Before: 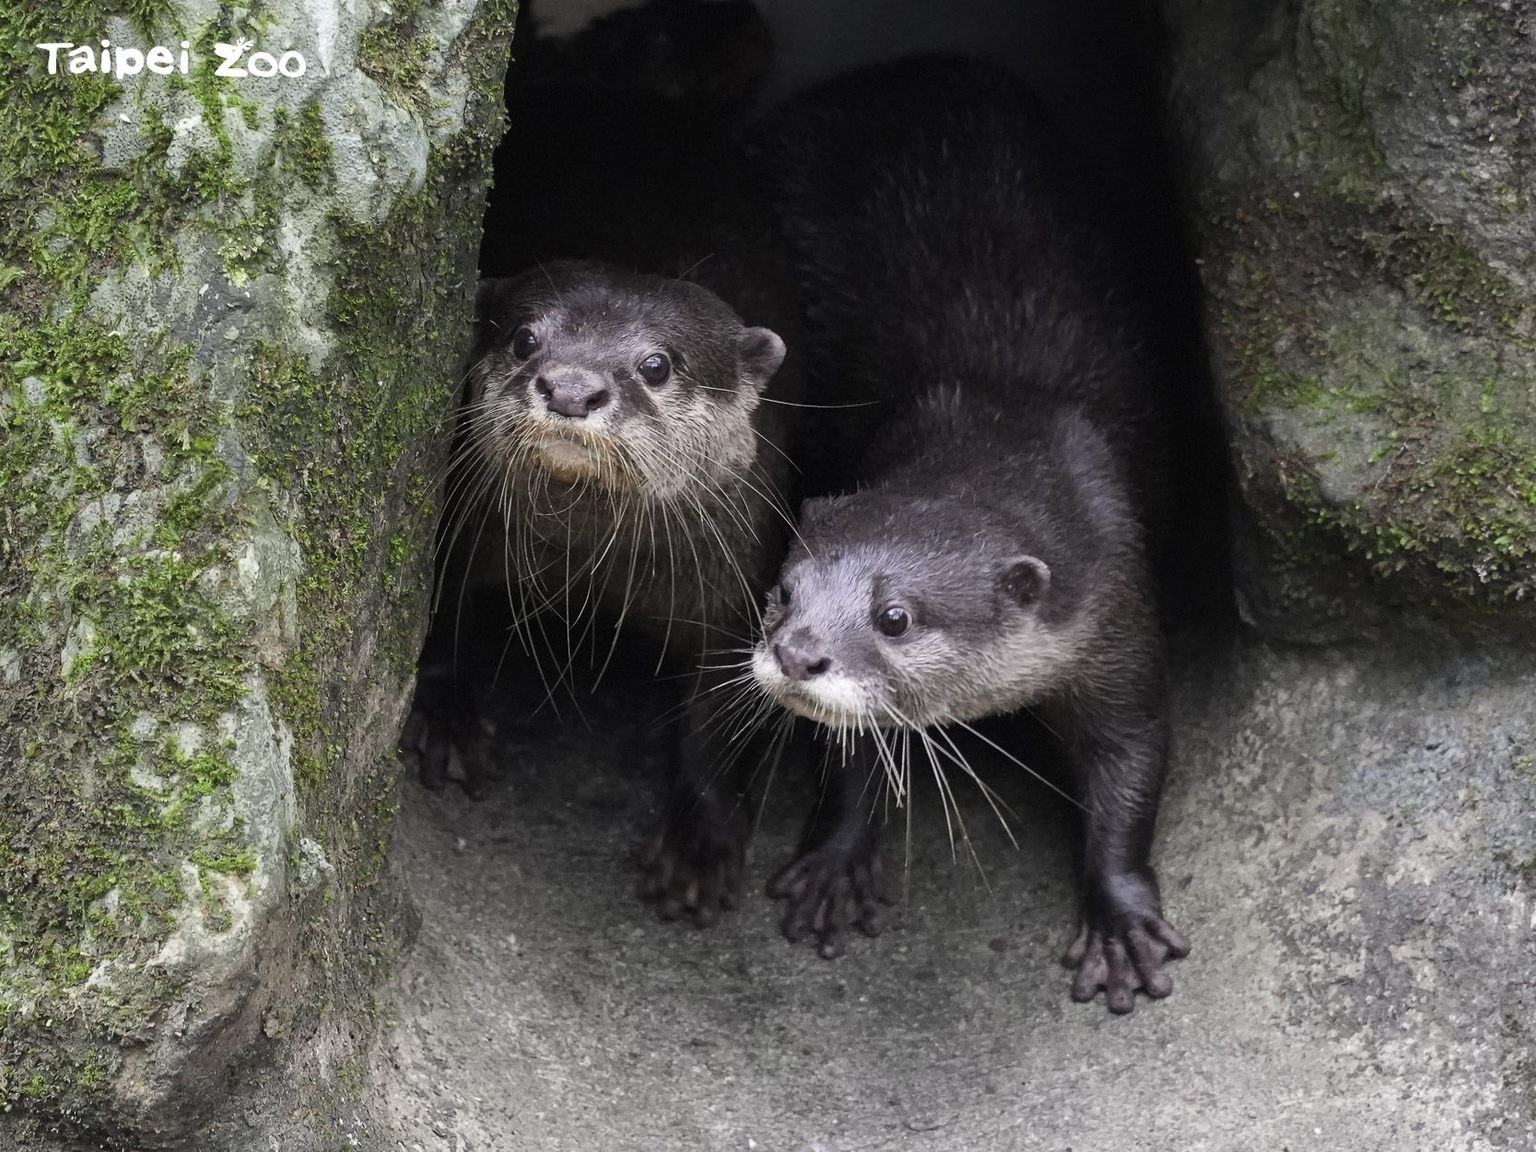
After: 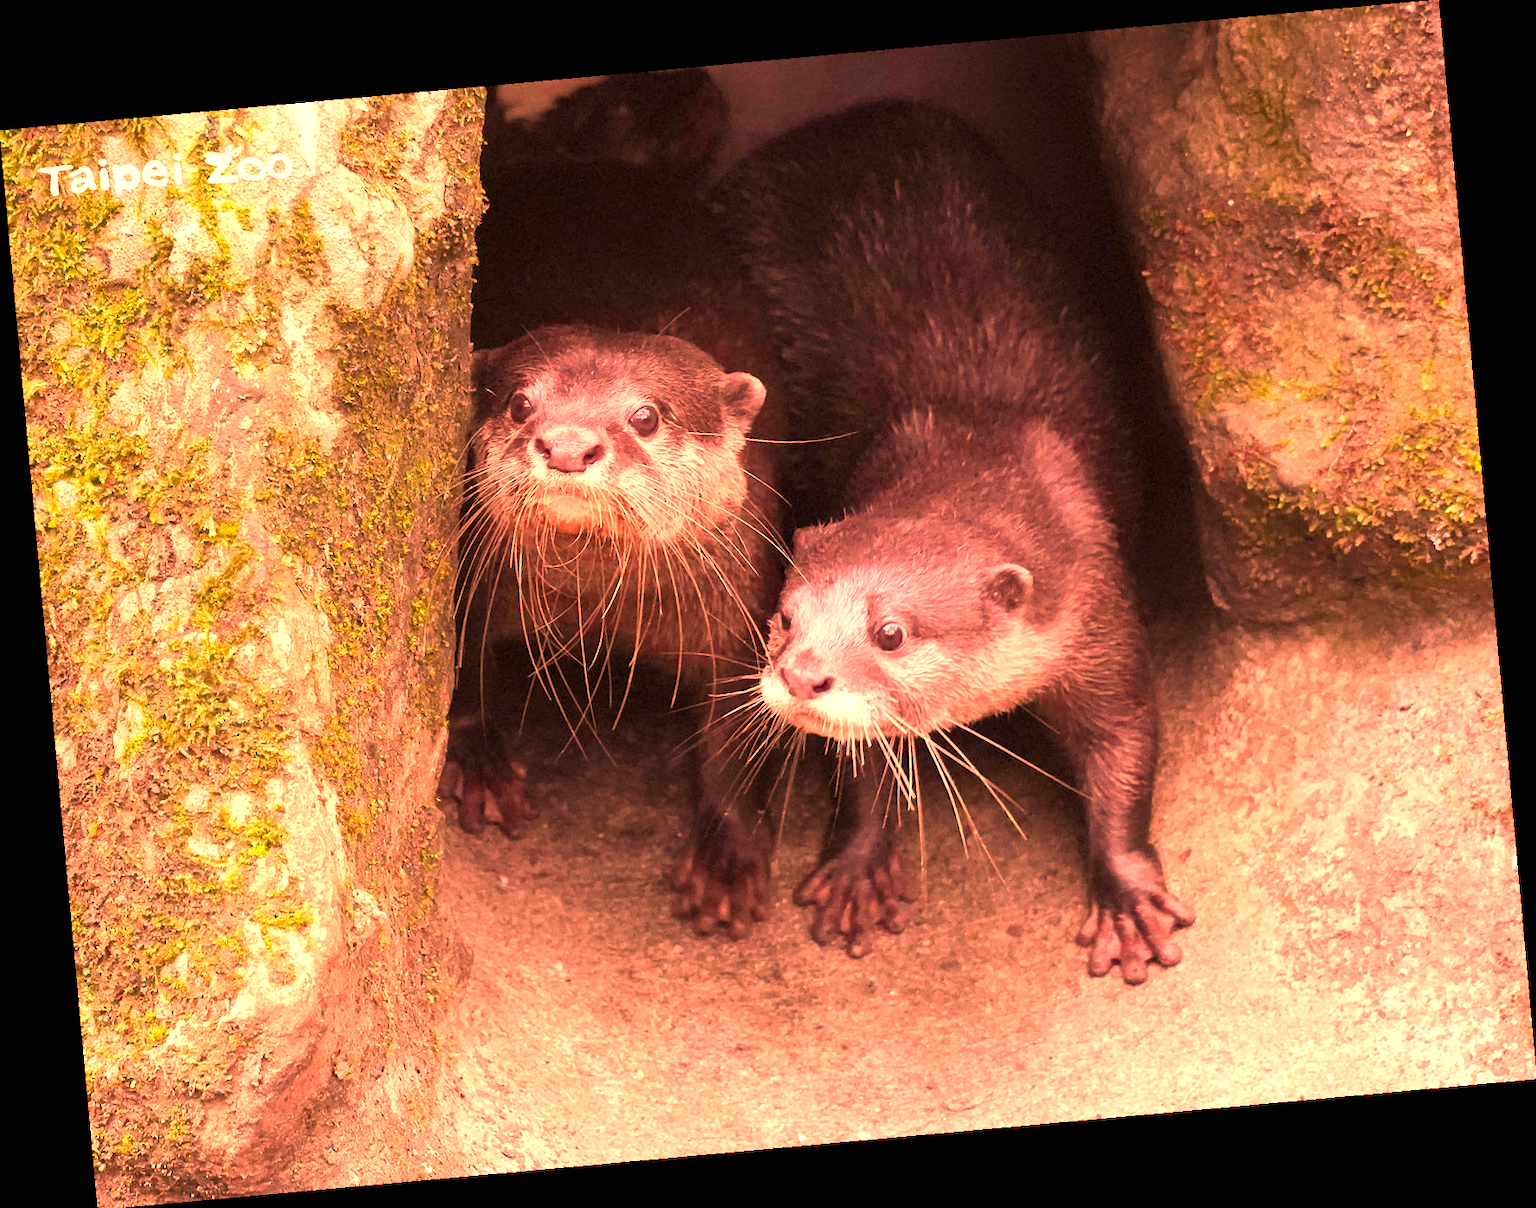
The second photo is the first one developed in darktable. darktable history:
exposure: black level correction 0, exposure 1 EV, compensate exposure bias true, compensate highlight preservation false
white balance: red 1.467, blue 0.684
rotate and perspective: rotation -5.2°, automatic cropping off
